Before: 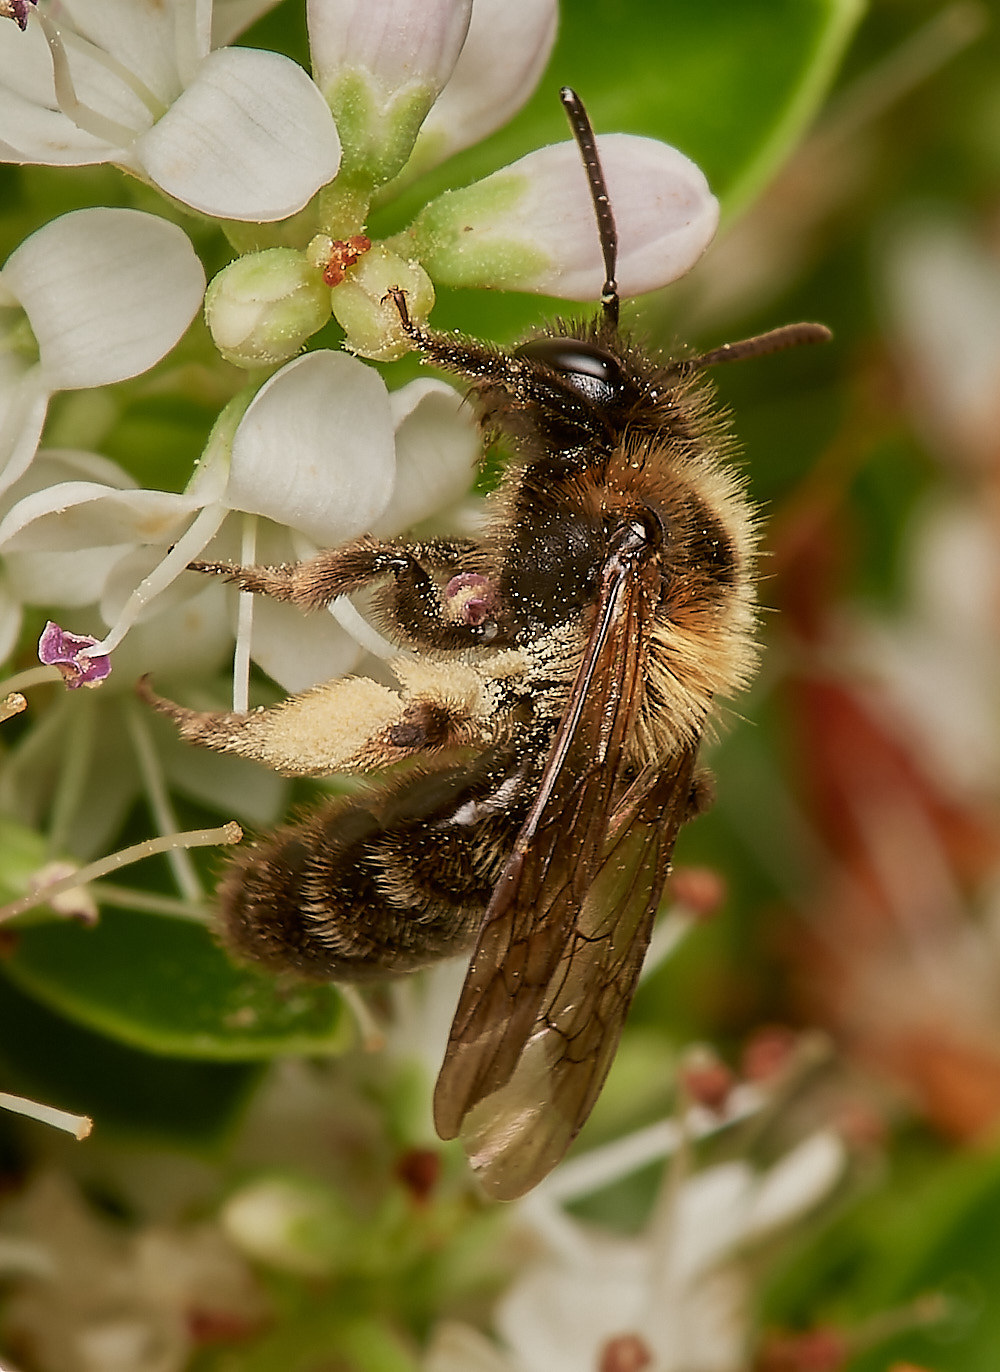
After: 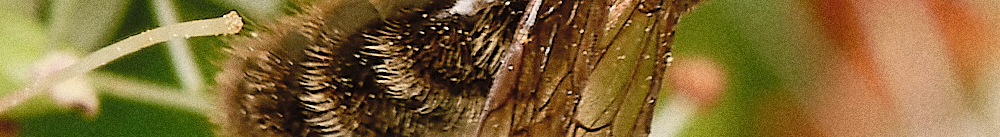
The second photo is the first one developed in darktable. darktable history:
grain: coarseness 0.09 ISO, strength 40%
contrast brightness saturation: contrast 0.14, brightness 0.21
crop and rotate: top 59.084%, bottom 30.916%
tone curve: curves: ch0 [(0, 0) (0.003, 0.005) (0.011, 0.011) (0.025, 0.022) (0.044, 0.038) (0.069, 0.062) (0.1, 0.091) (0.136, 0.128) (0.177, 0.183) (0.224, 0.246) (0.277, 0.325) (0.335, 0.403) (0.399, 0.473) (0.468, 0.557) (0.543, 0.638) (0.623, 0.709) (0.709, 0.782) (0.801, 0.847) (0.898, 0.923) (1, 1)], preserve colors none
sharpen: amount 0.2
